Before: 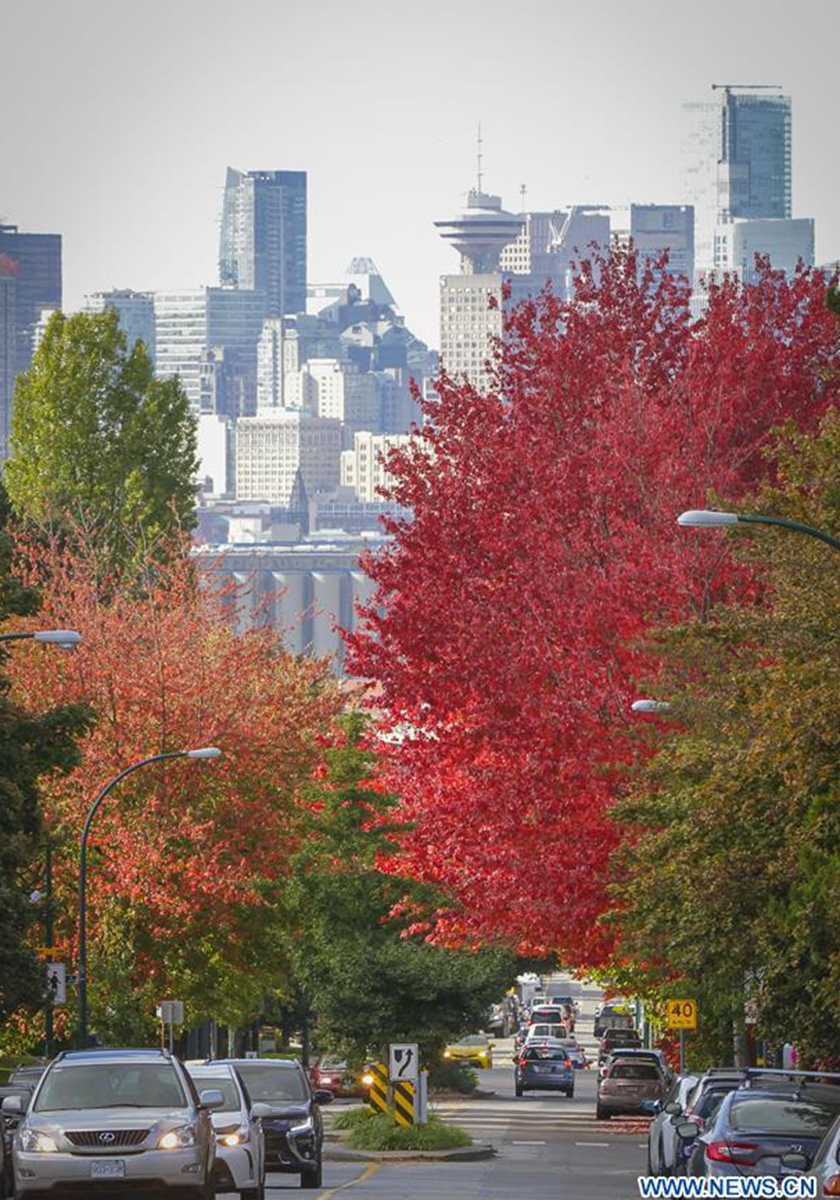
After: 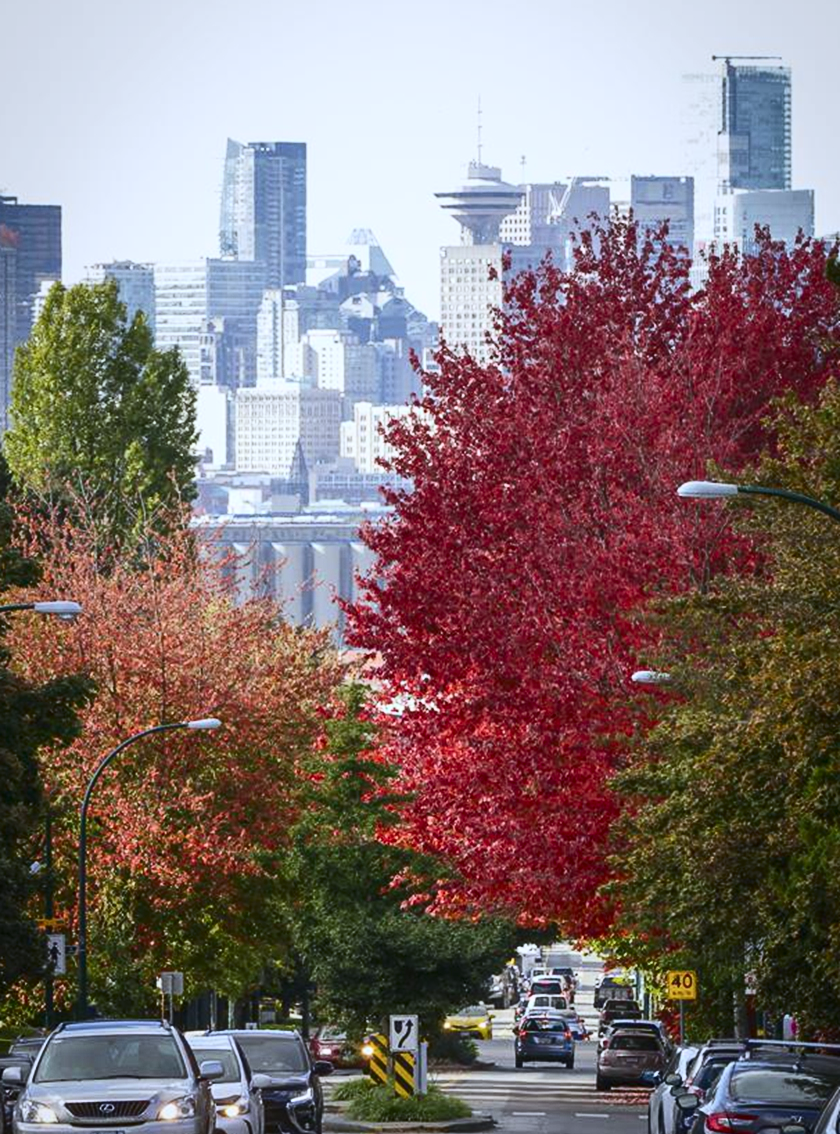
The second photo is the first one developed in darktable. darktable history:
contrast brightness saturation: contrast 0.28
crop and rotate: top 2.479%, bottom 3.018%
white balance: red 0.954, blue 1.079
